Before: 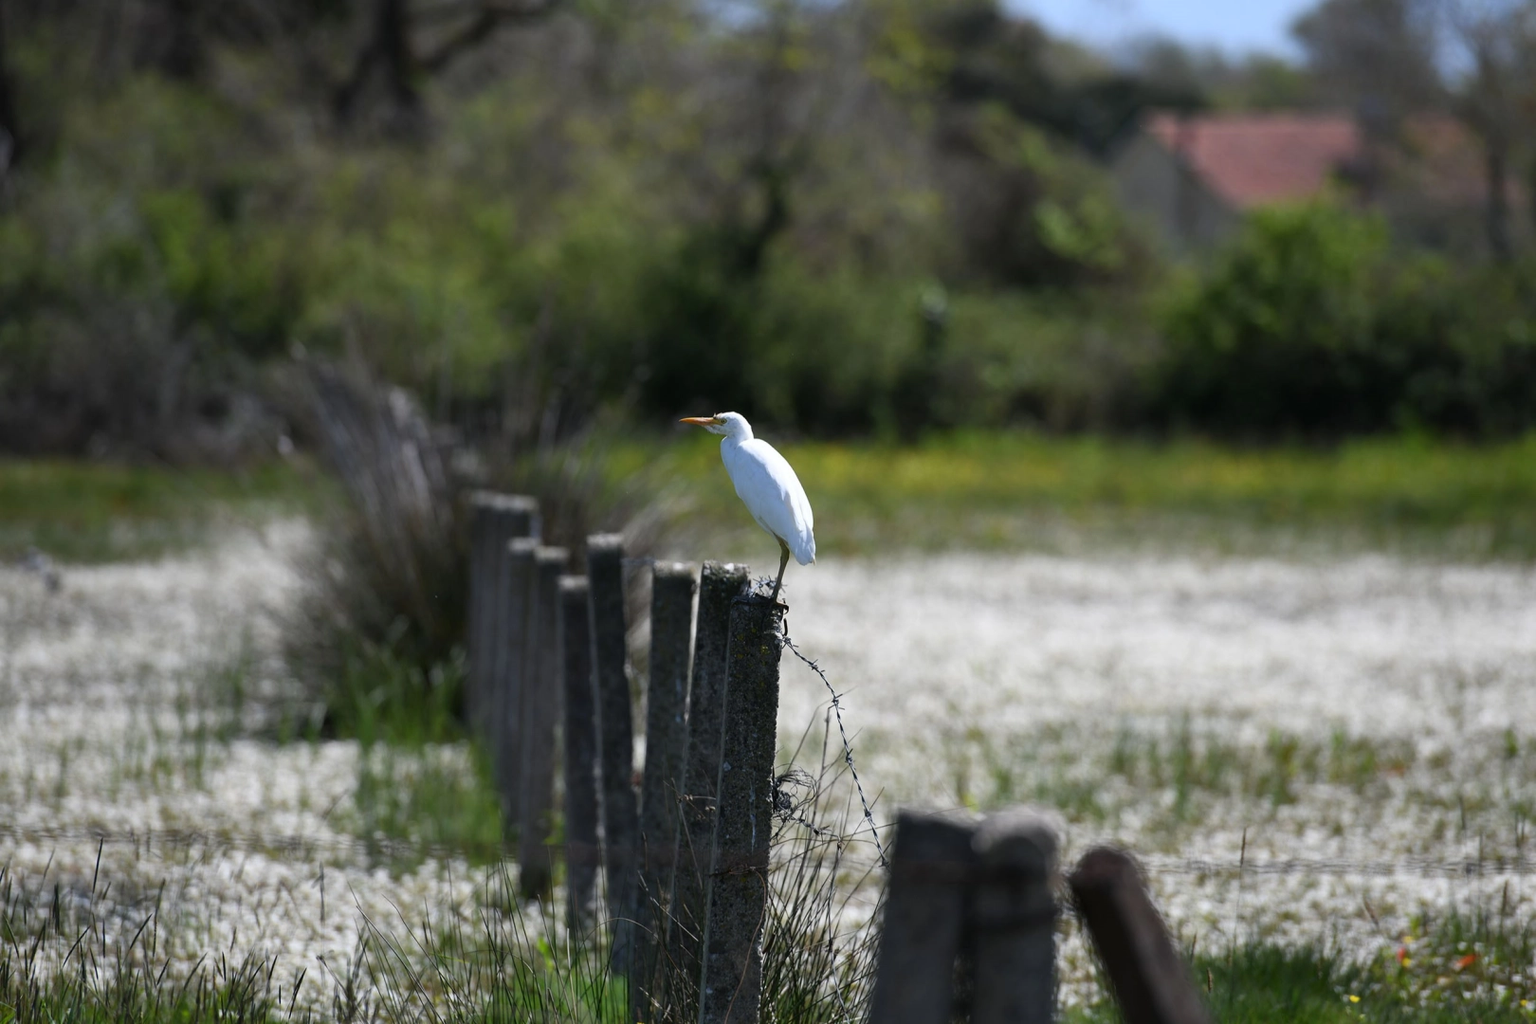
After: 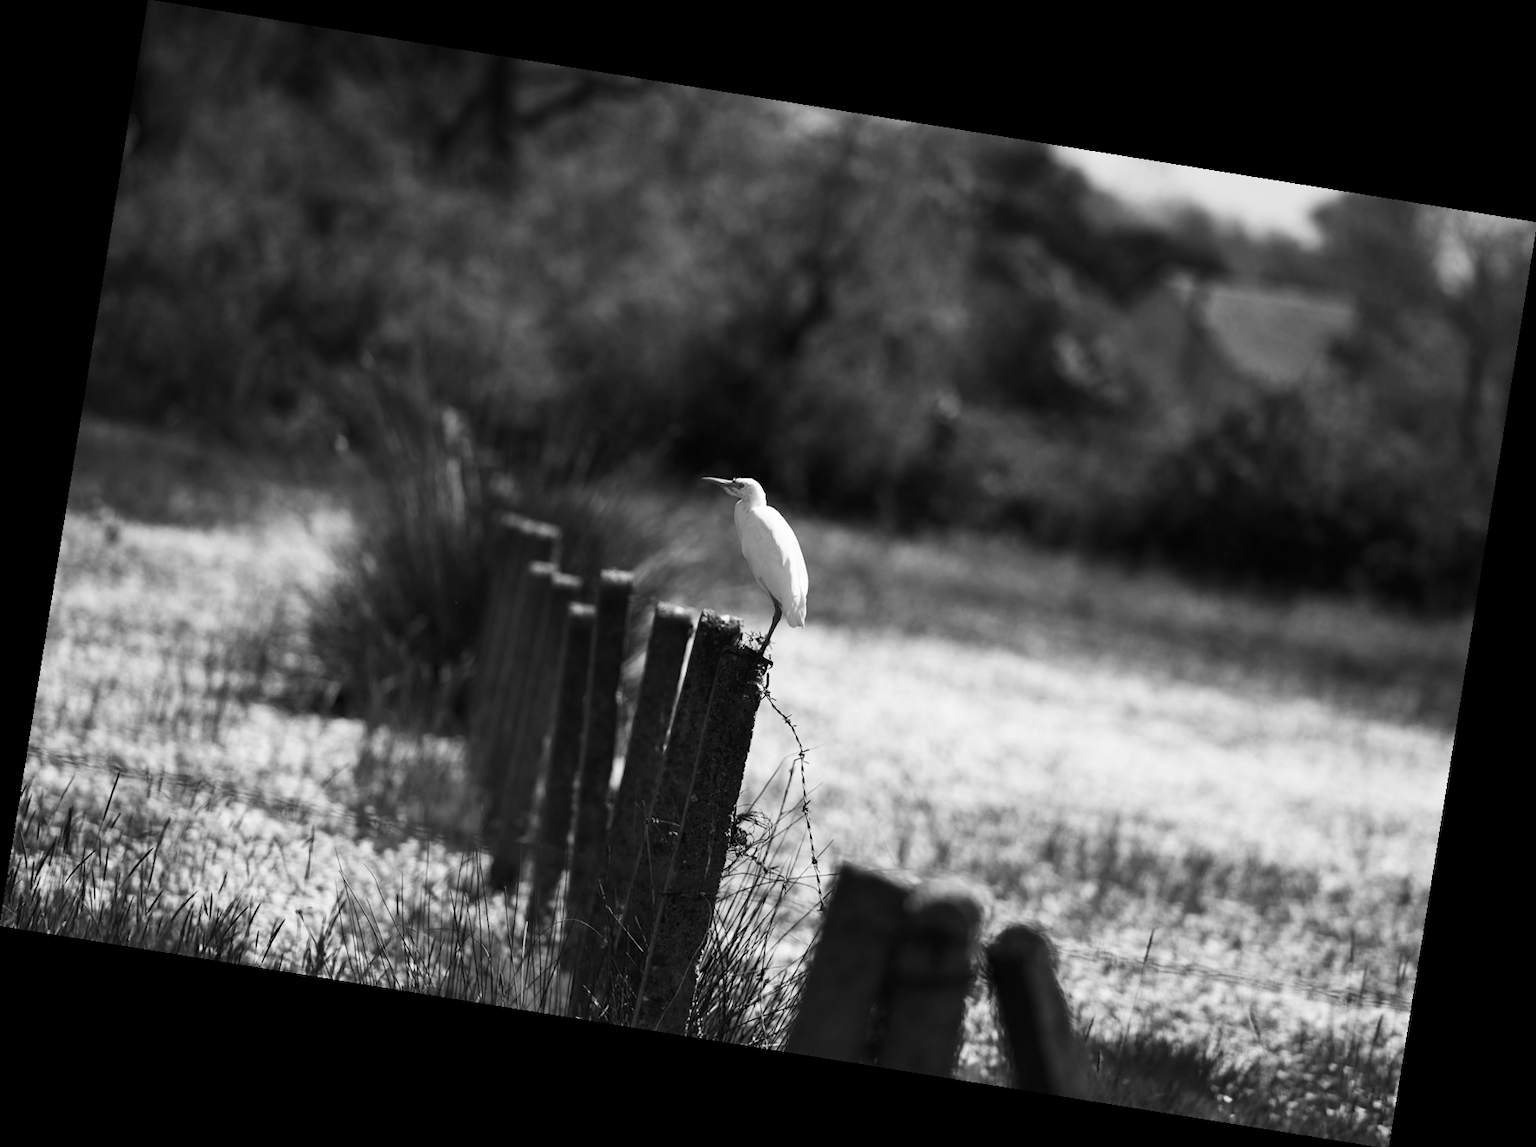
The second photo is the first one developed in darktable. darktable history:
rotate and perspective: rotation 9.12°, automatic cropping off
contrast brightness saturation: contrast 0.26, brightness 0.02, saturation 0.87
monochrome: a -3.63, b -0.465
